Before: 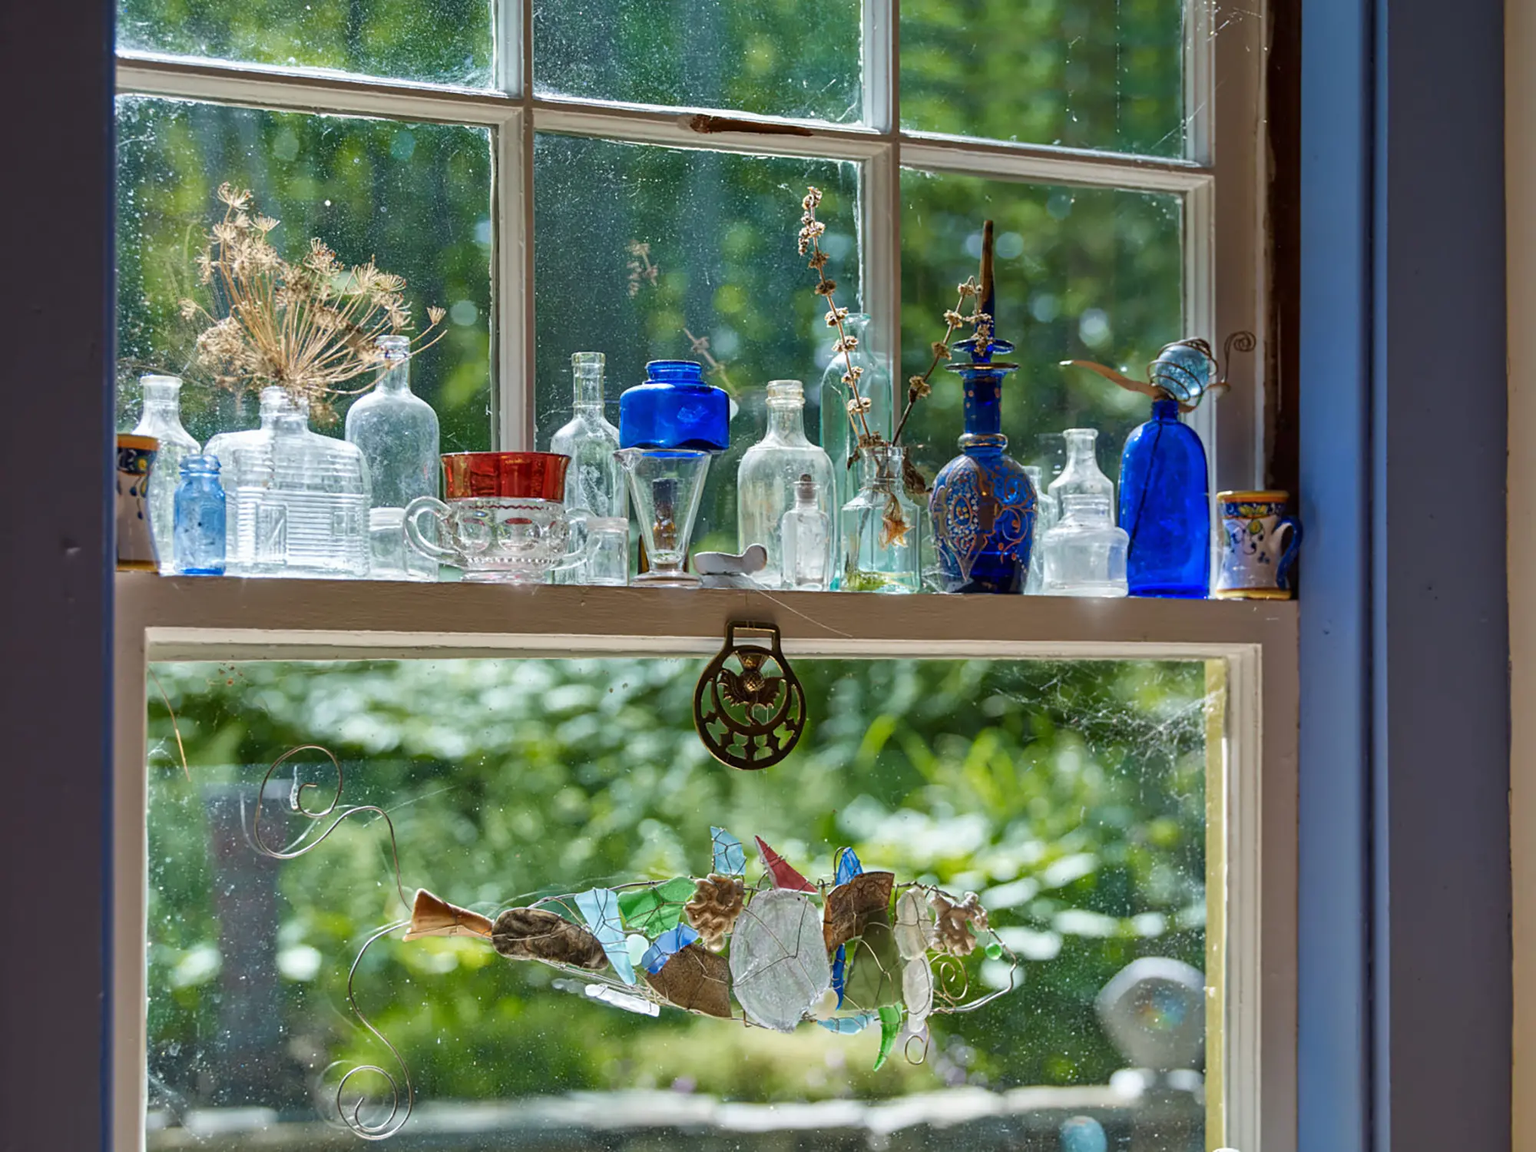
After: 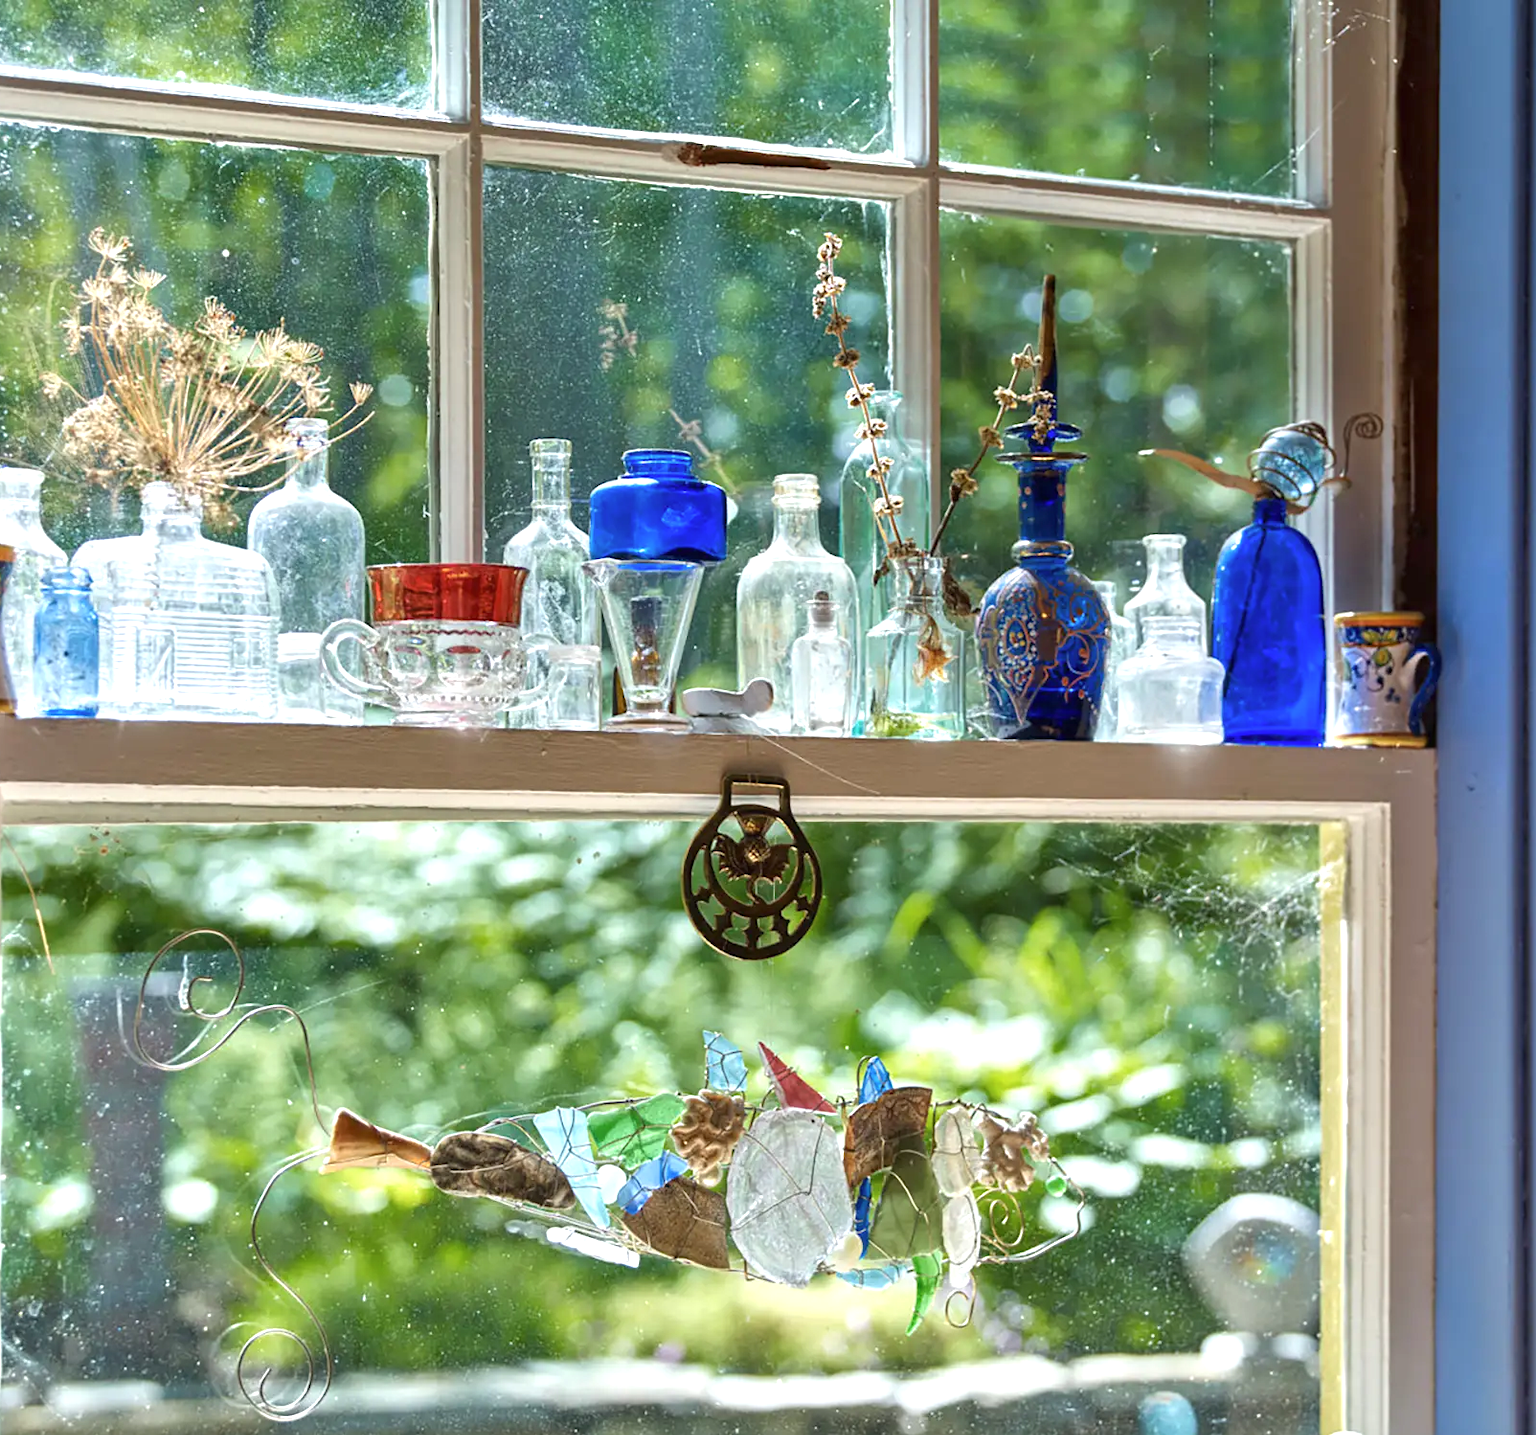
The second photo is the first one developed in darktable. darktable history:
contrast brightness saturation: saturation -0.05
crop and rotate: left 9.597%, right 10.195%
exposure: black level correction 0, exposure 0.7 EV, compensate exposure bias true, compensate highlight preservation false
